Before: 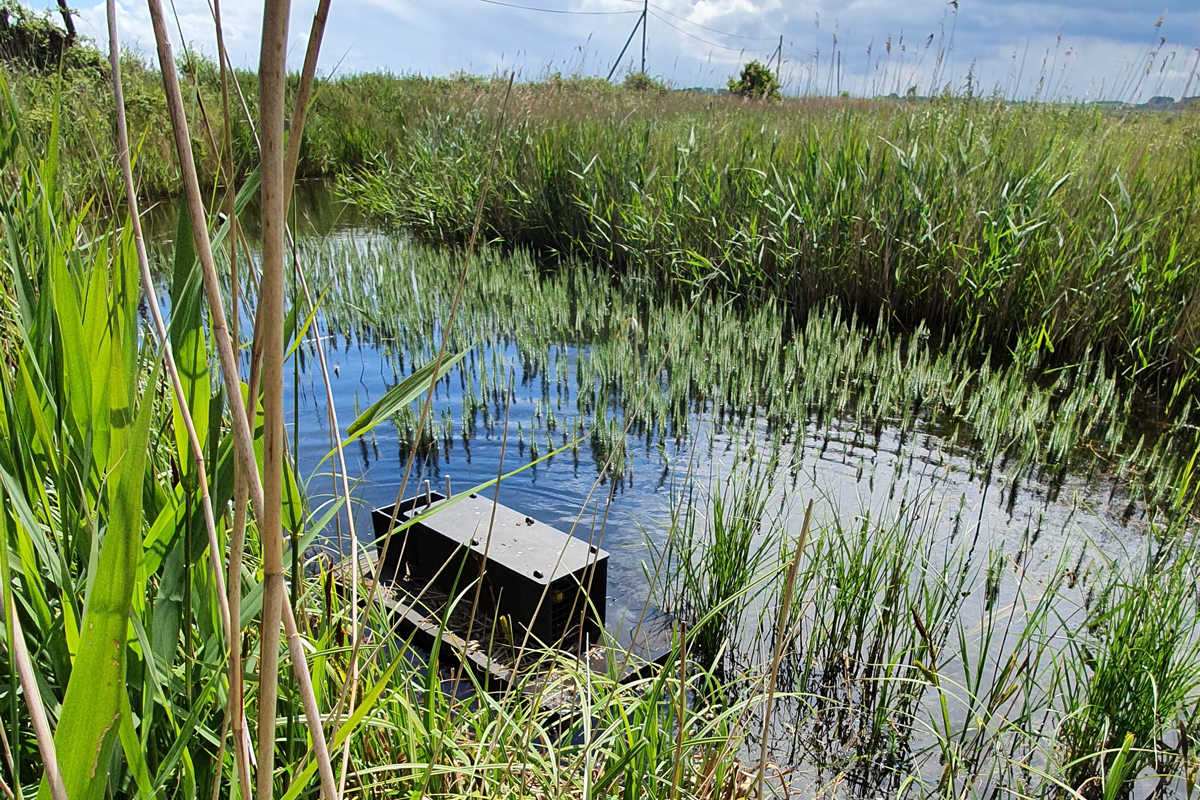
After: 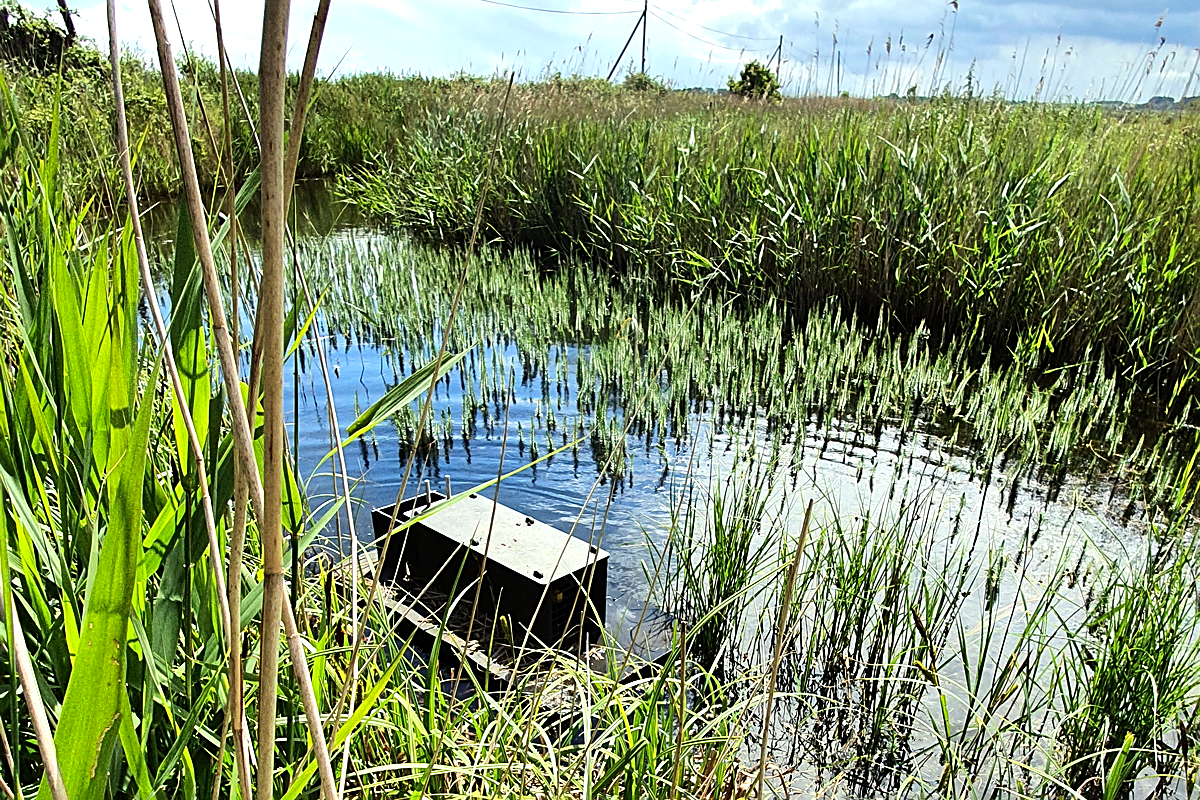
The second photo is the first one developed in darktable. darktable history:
sharpen: on, module defaults
tone equalizer: -8 EV -0.75 EV, -7 EV -0.7 EV, -6 EV -0.6 EV, -5 EV -0.4 EV, -3 EV 0.4 EV, -2 EV 0.6 EV, -1 EV 0.7 EV, +0 EV 0.75 EV, edges refinement/feathering 500, mask exposure compensation -1.57 EV, preserve details no
color correction: highlights a* -4.28, highlights b* 6.53
exposure: compensate highlight preservation false
